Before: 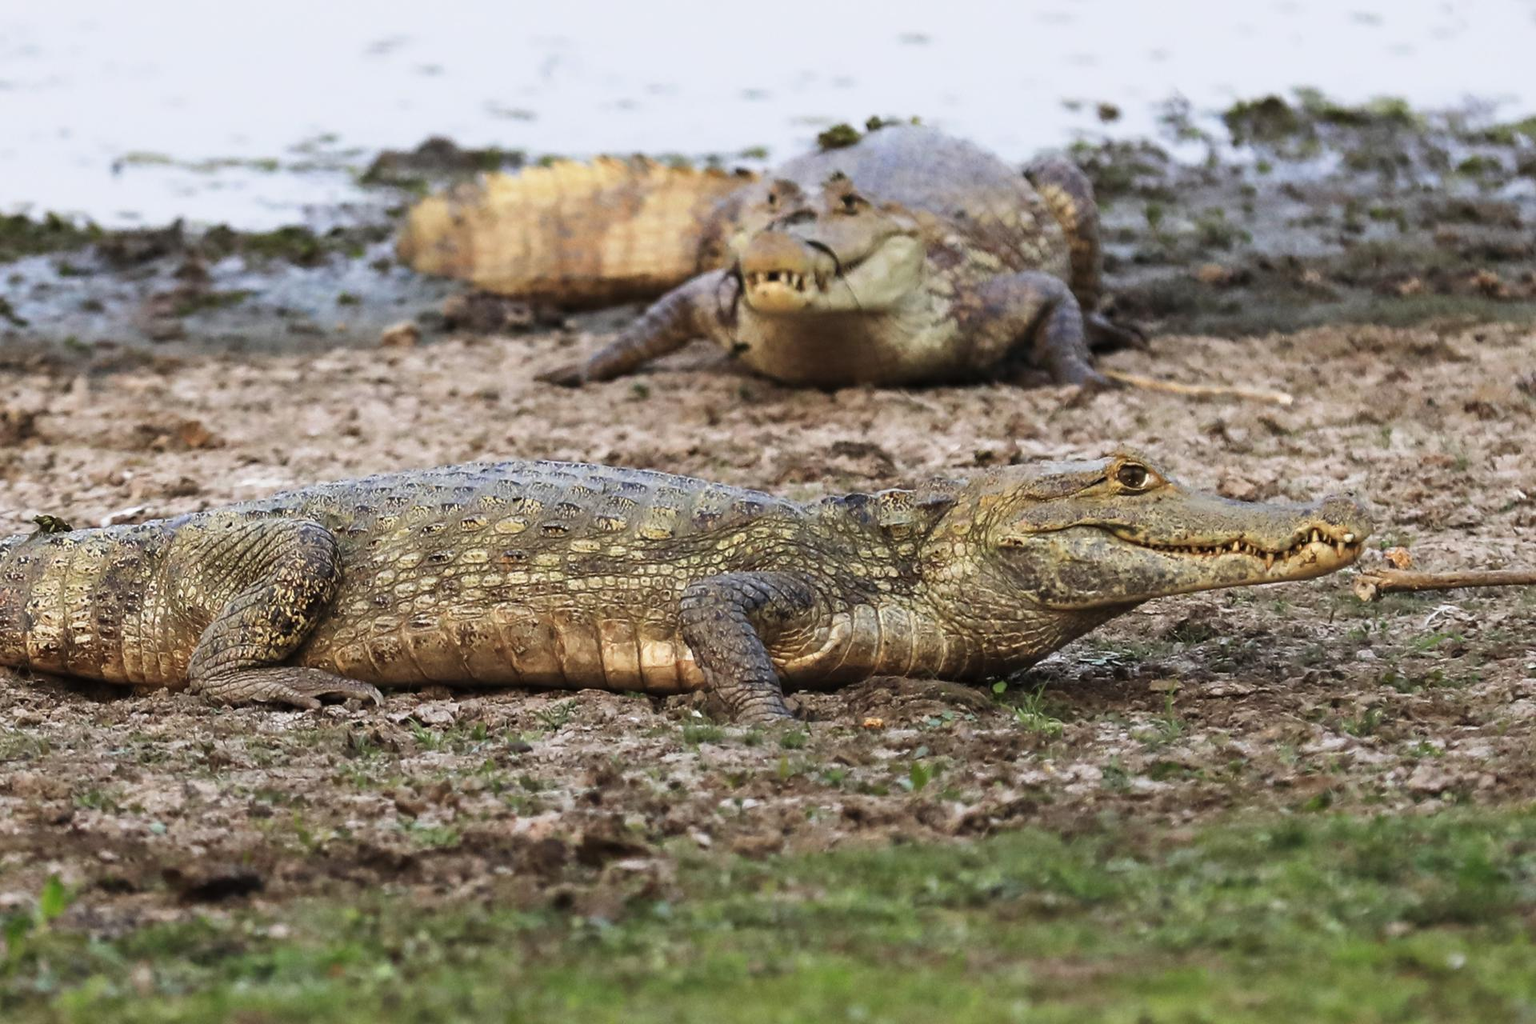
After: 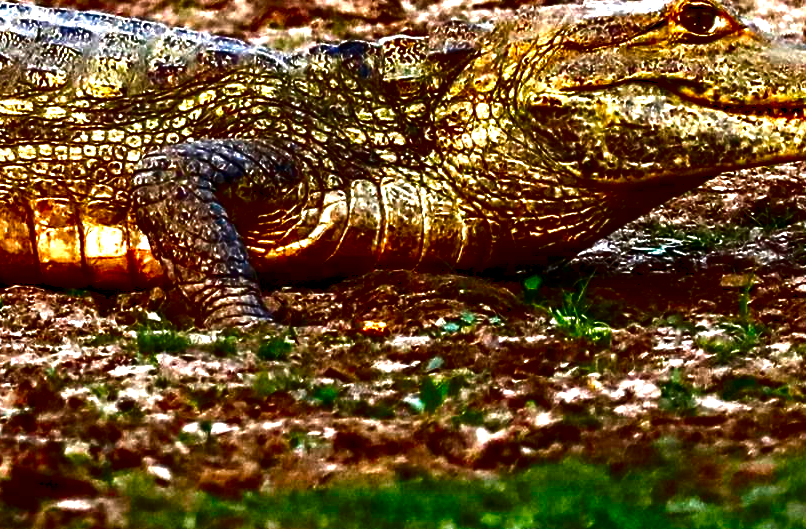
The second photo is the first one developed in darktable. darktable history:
contrast equalizer: octaves 7, y [[0.5, 0.5, 0.5, 0.539, 0.64, 0.611], [0.5 ×6], [0.5 ×6], [0 ×6], [0 ×6]]
contrast brightness saturation: brightness -0.985, saturation 0.998
crop: left 37.386%, top 45.012%, right 20.589%, bottom 13.583%
levels: mode automatic, black 0.097%, levels [0.044, 0.416, 0.908]
exposure: black level correction 0, exposure 1 EV, compensate exposure bias true, compensate highlight preservation false
